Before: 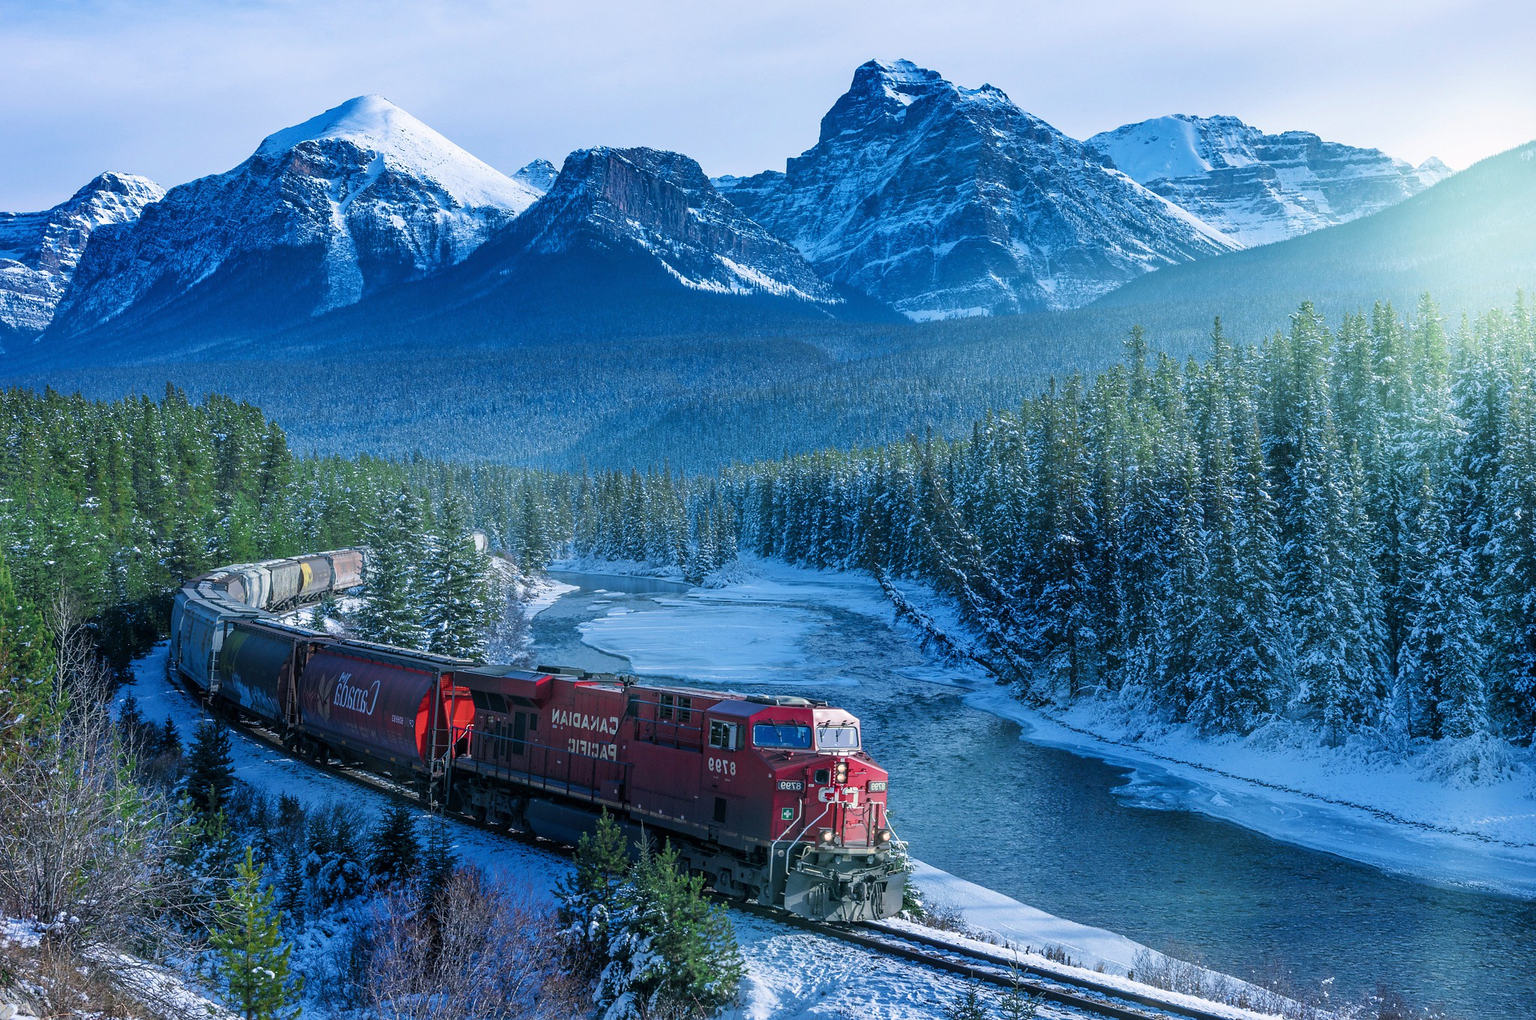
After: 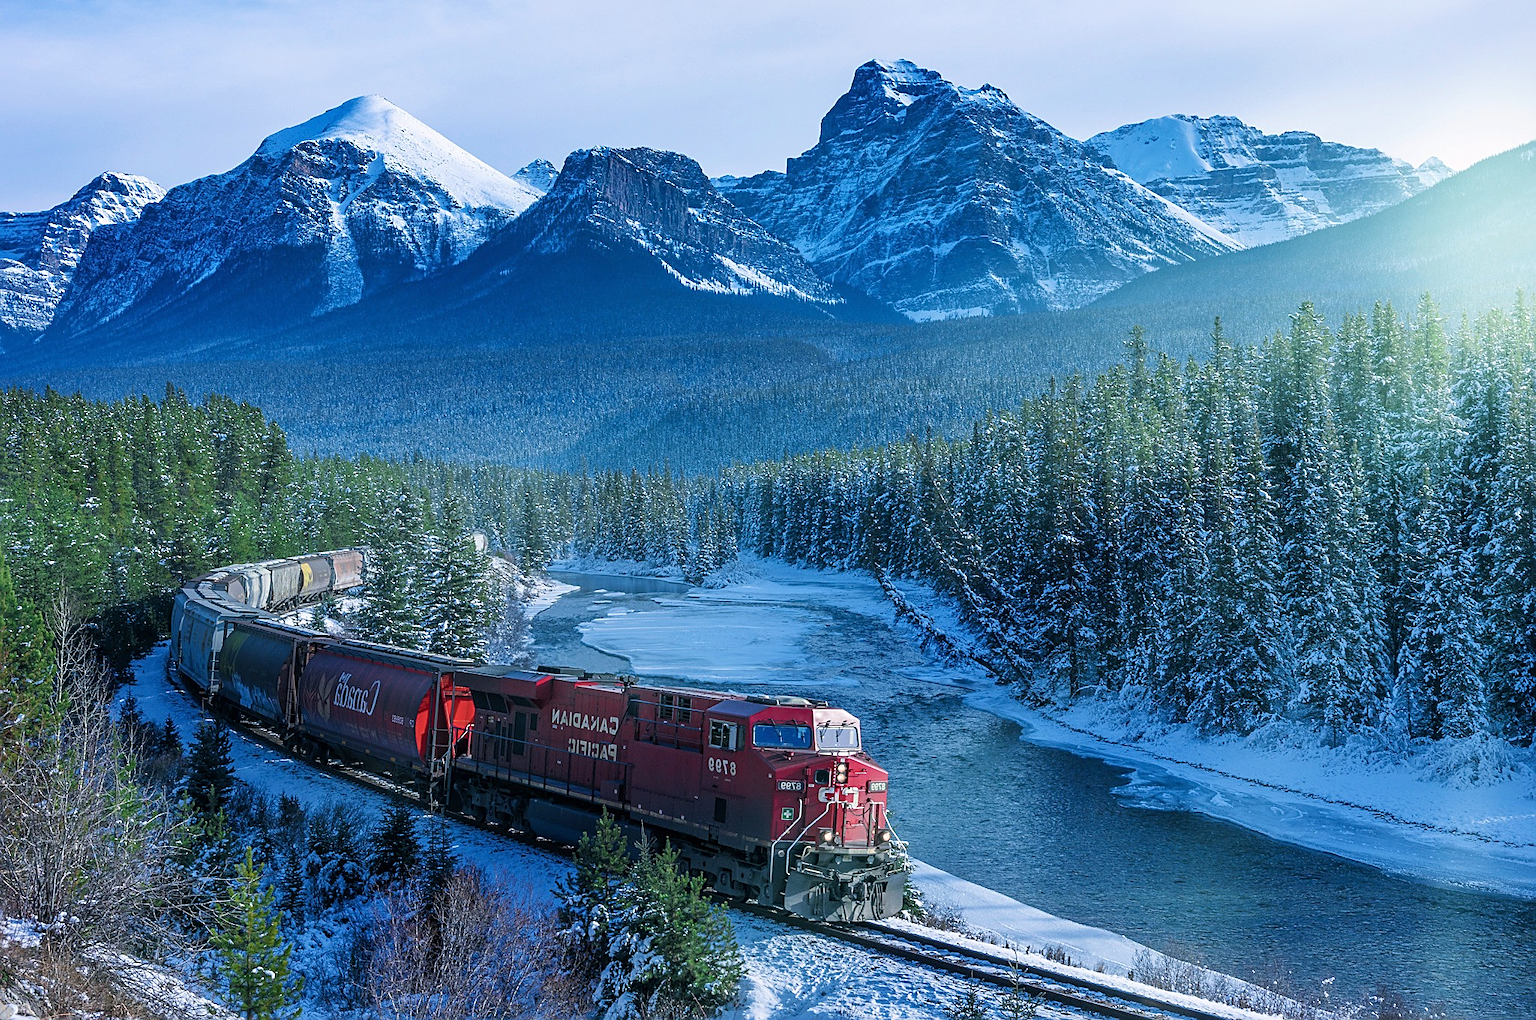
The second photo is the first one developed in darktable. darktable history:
sharpen: on, module defaults
shadows and highlights: radius 334.93, shadows 63.48, highlights 6.06, compress 87.7%, highlights color adjustment 39.73%, soften with gaussian
